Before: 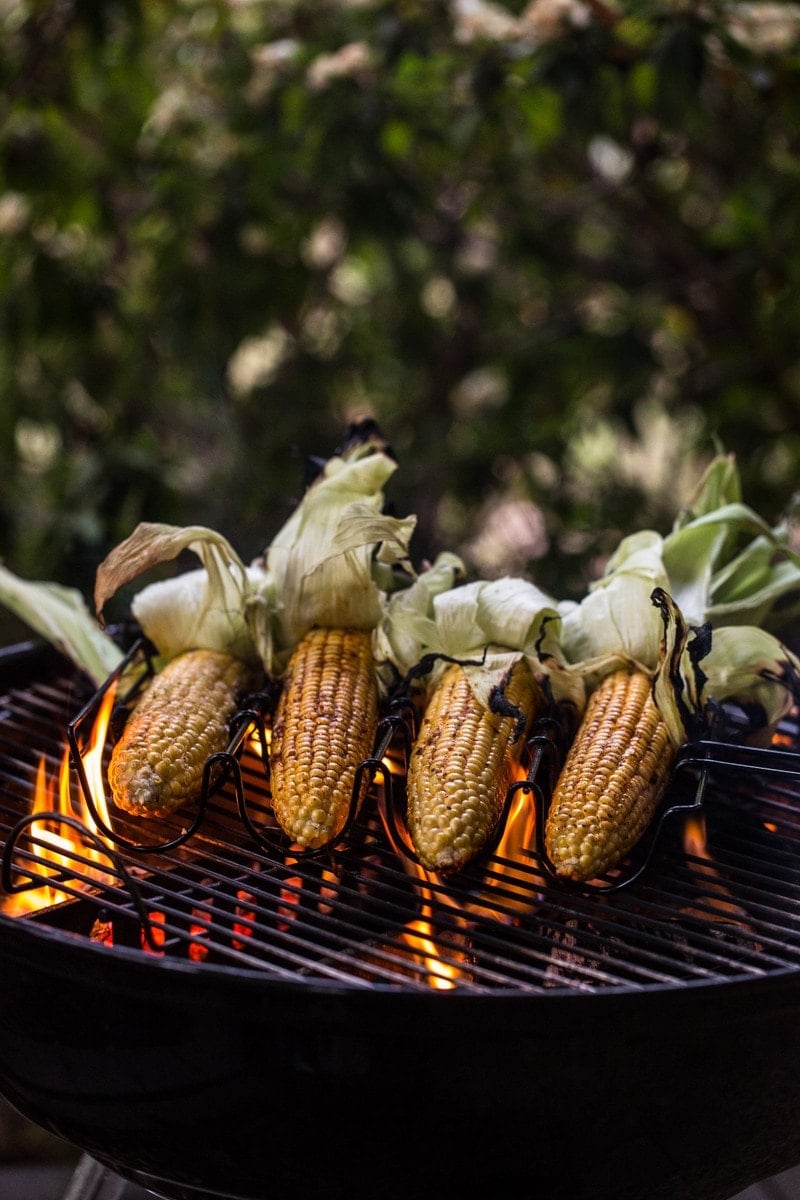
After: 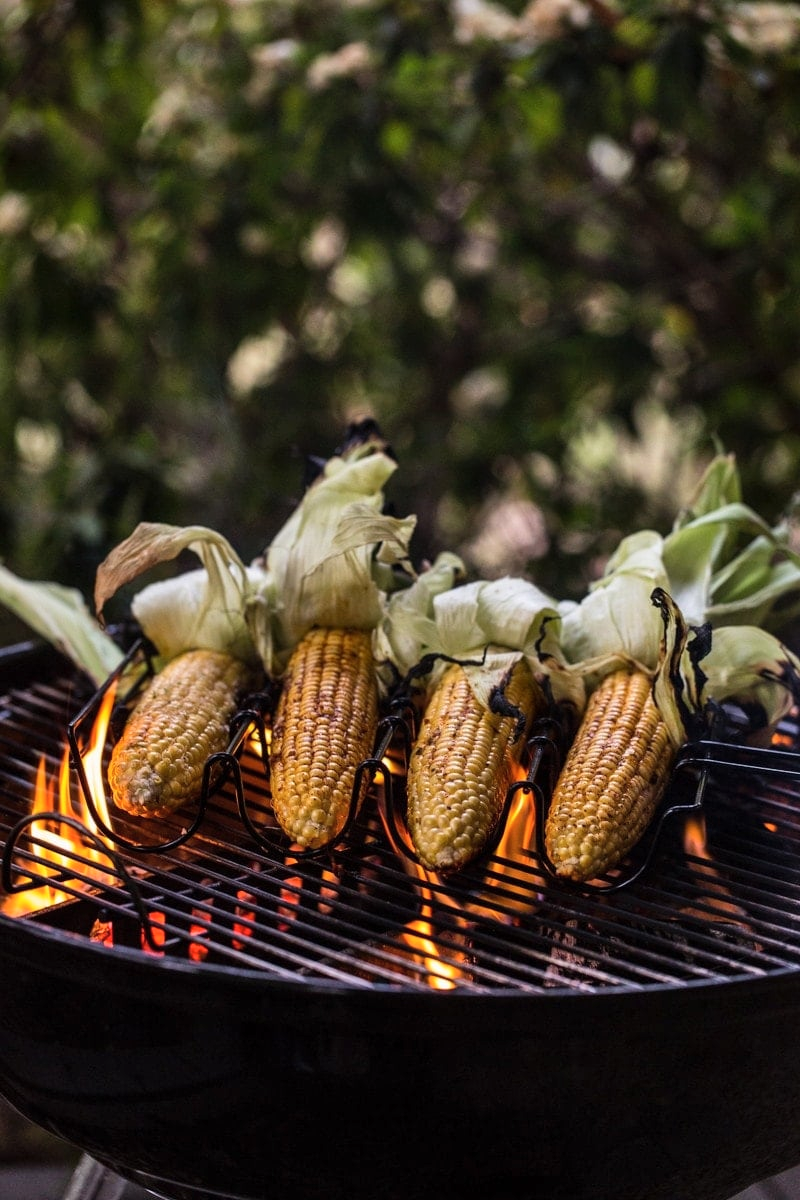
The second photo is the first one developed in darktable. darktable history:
shadows and highlights: shadows 36.18, highlights -27.17, soften with gaussian
